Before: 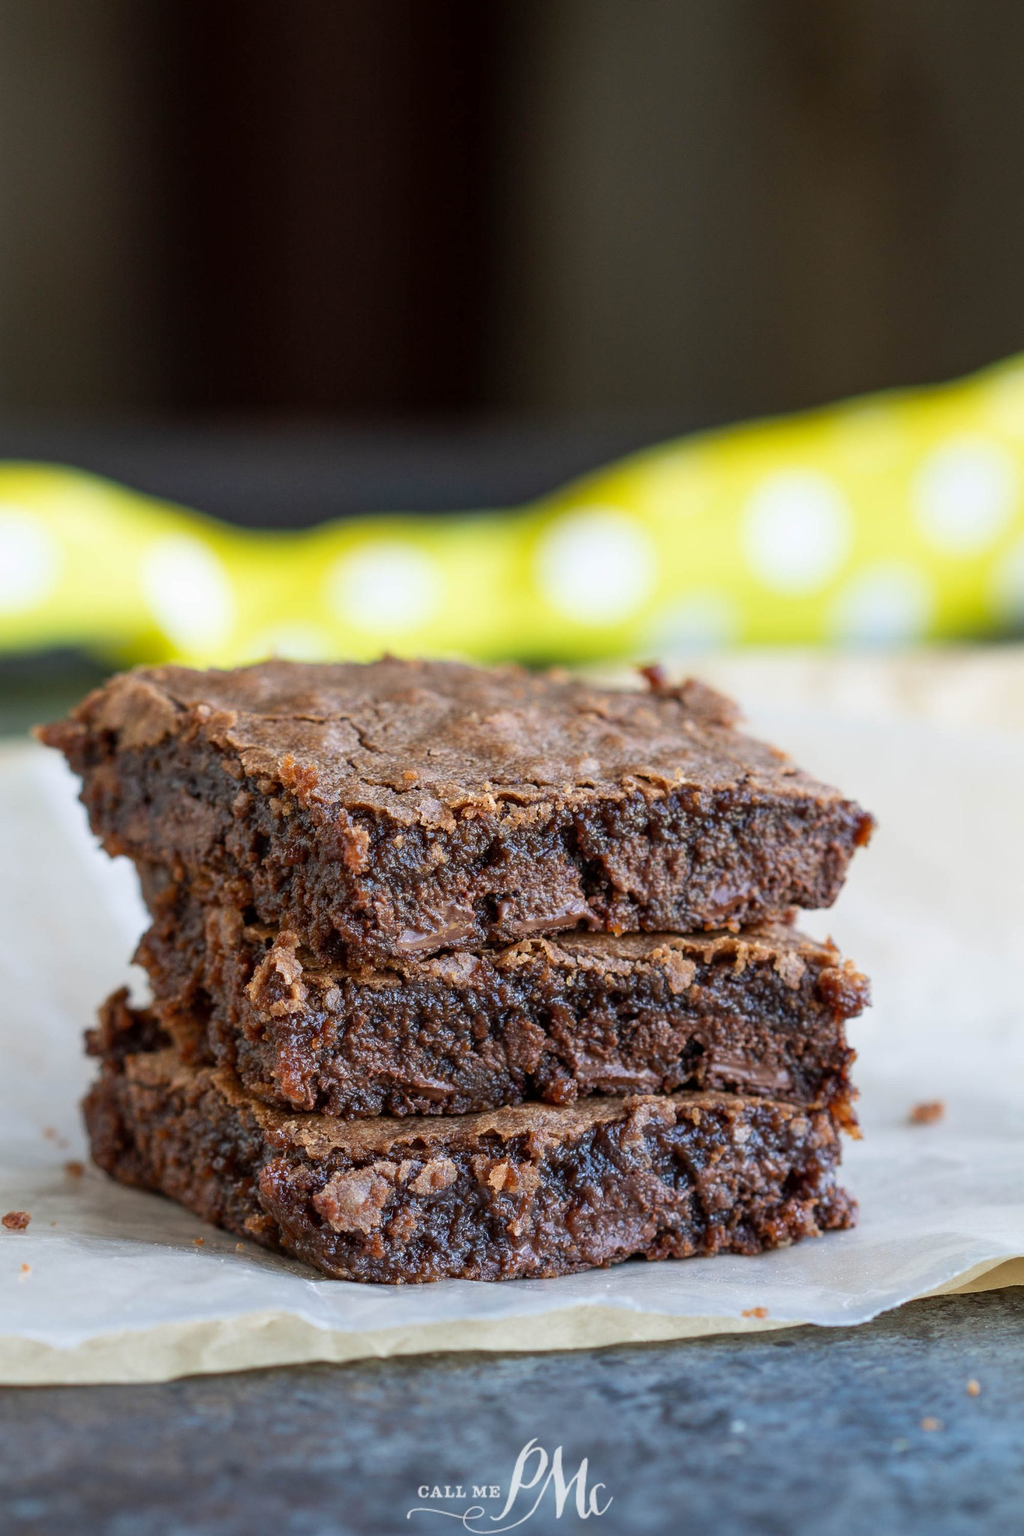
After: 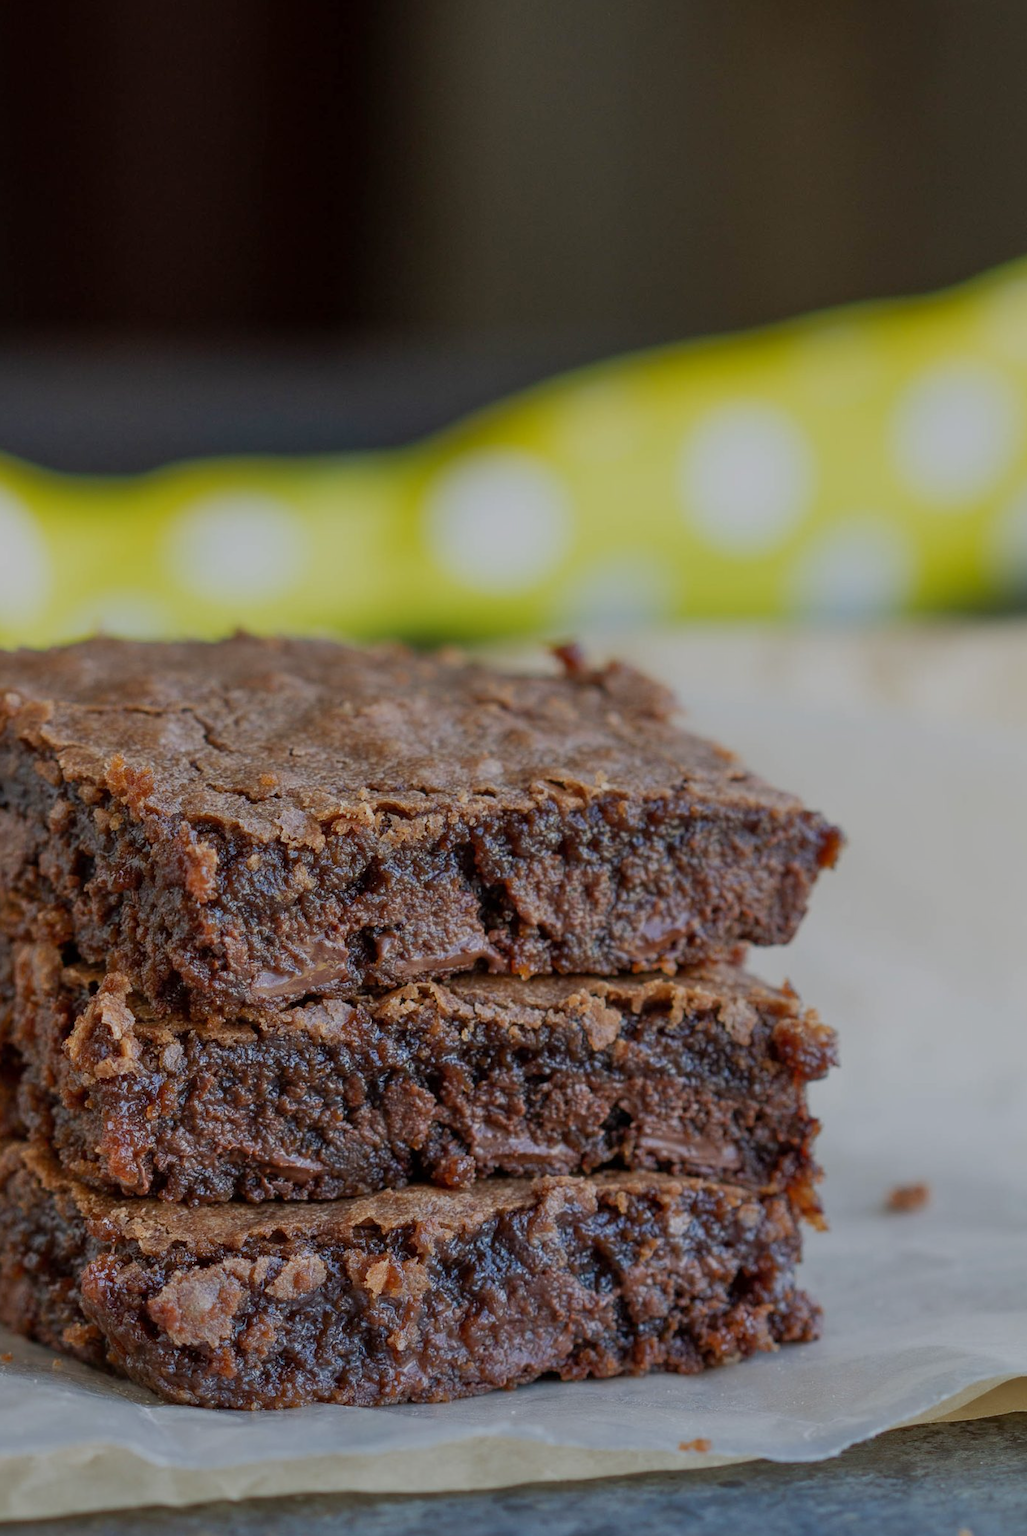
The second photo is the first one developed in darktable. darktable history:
tone equalizer: -8 EV -0.013 EV, -7 EV 0.012 EV, -6 EV -0.007 EV, -5 EV 0.007 EV, -4 EV -0.045 EV, -3 EV -0.237 EV, -2 EV -0.638 EV, -1 EV -0.998 EV, +0 EV -0.951 EV, mask exposure compensation -0.515 EV
crop: left 18.978%, top 9.467%, bottom 9.735%
